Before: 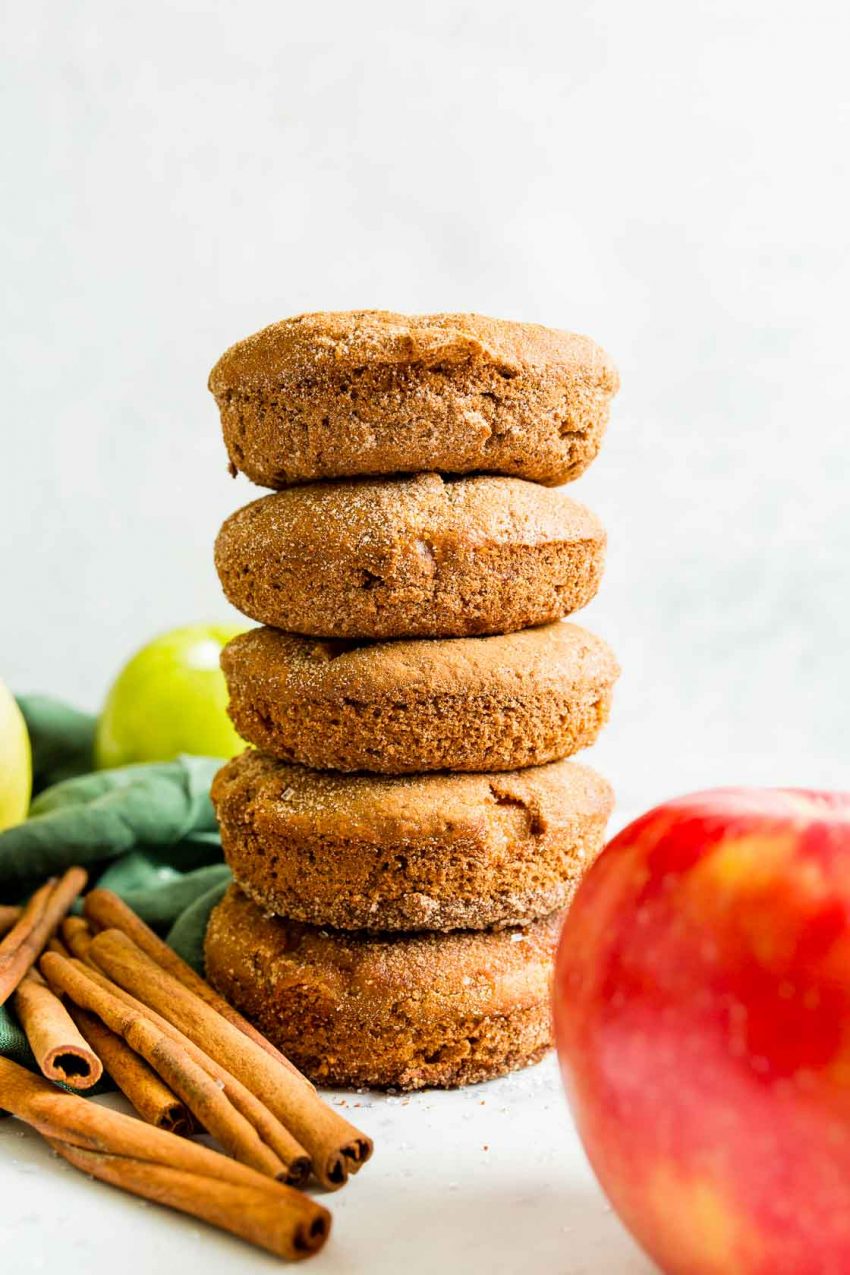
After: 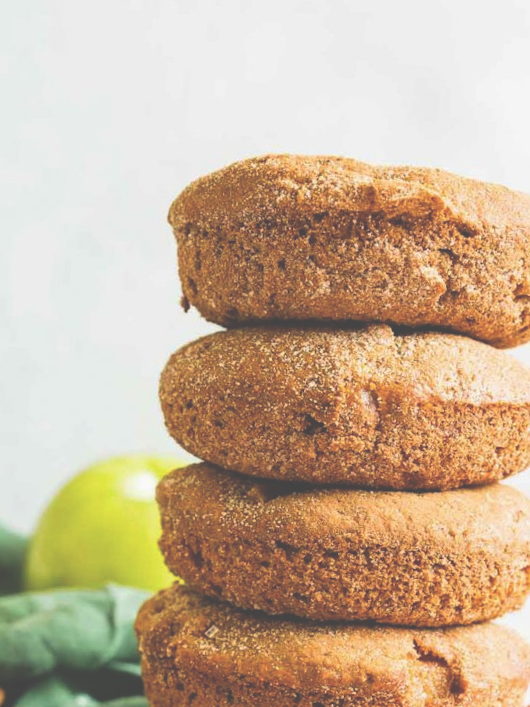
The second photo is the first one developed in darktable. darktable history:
exposure: black level correction -0.062, exposure -0.05 EV, compensate highlight preservation false
crop and rotate: angle -4.99°, left 2.122%, top 6.945%, right 27.566%, bottom 30.519%
